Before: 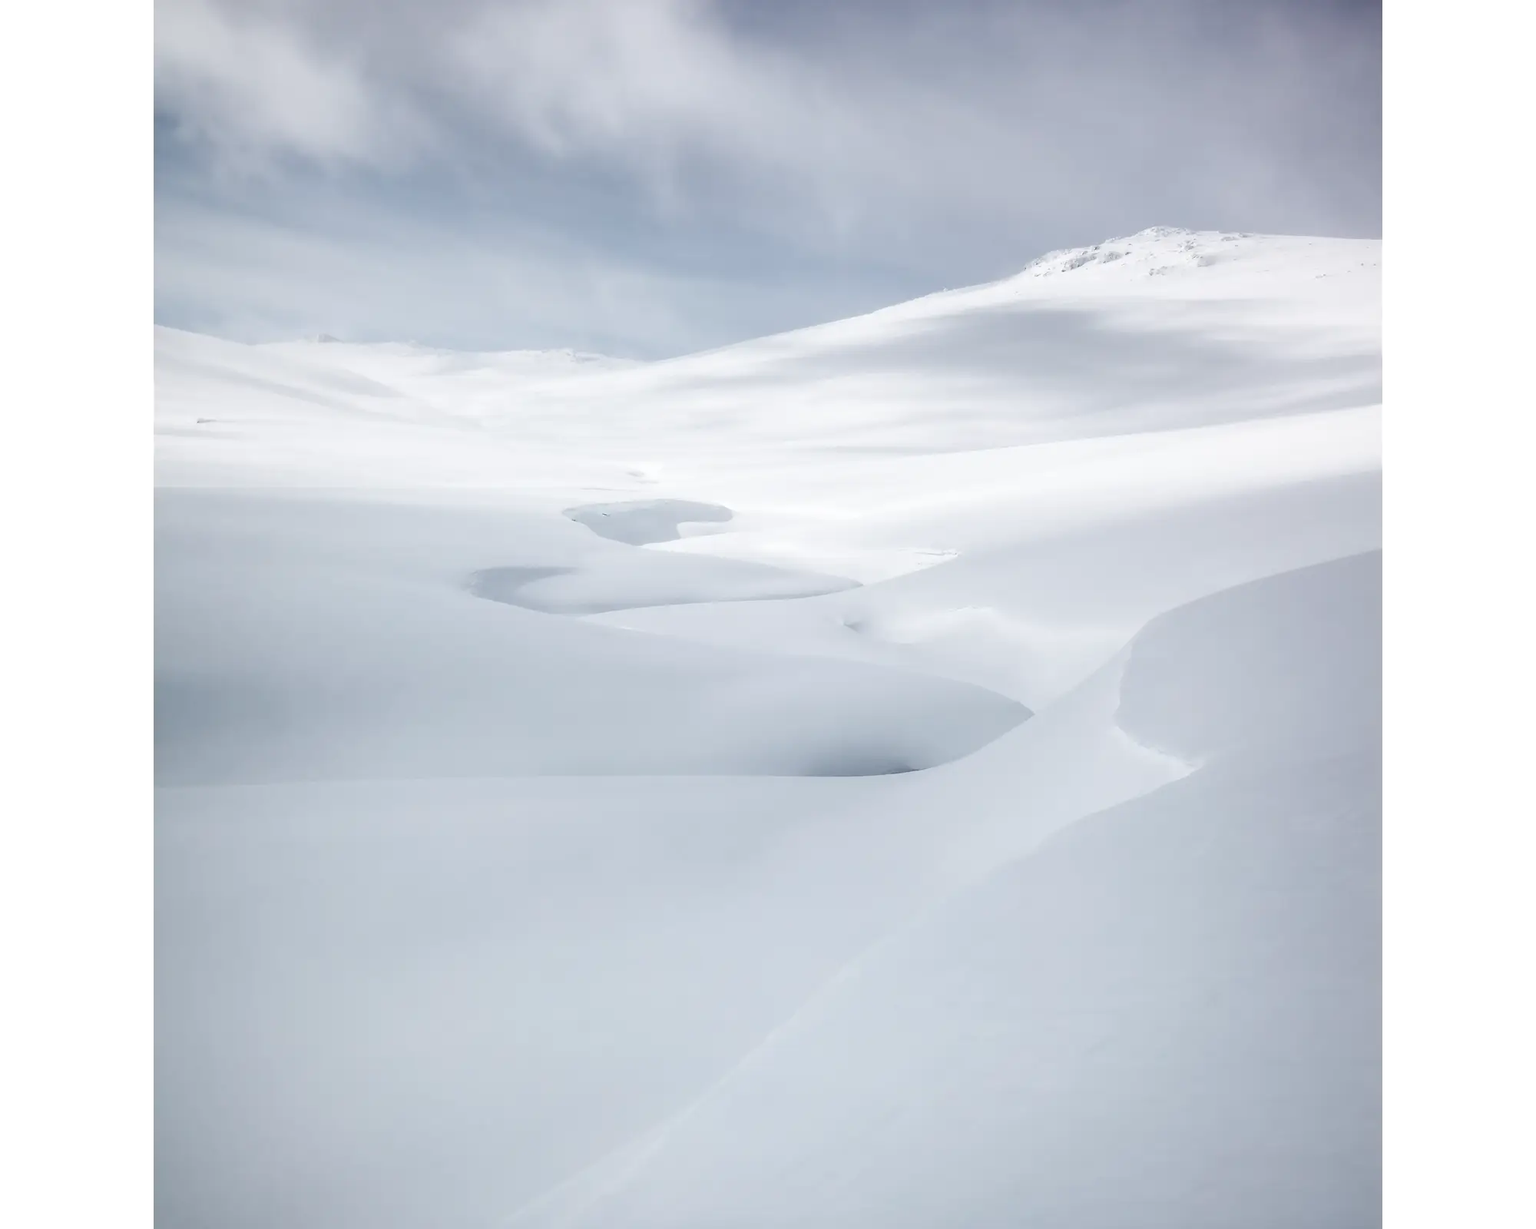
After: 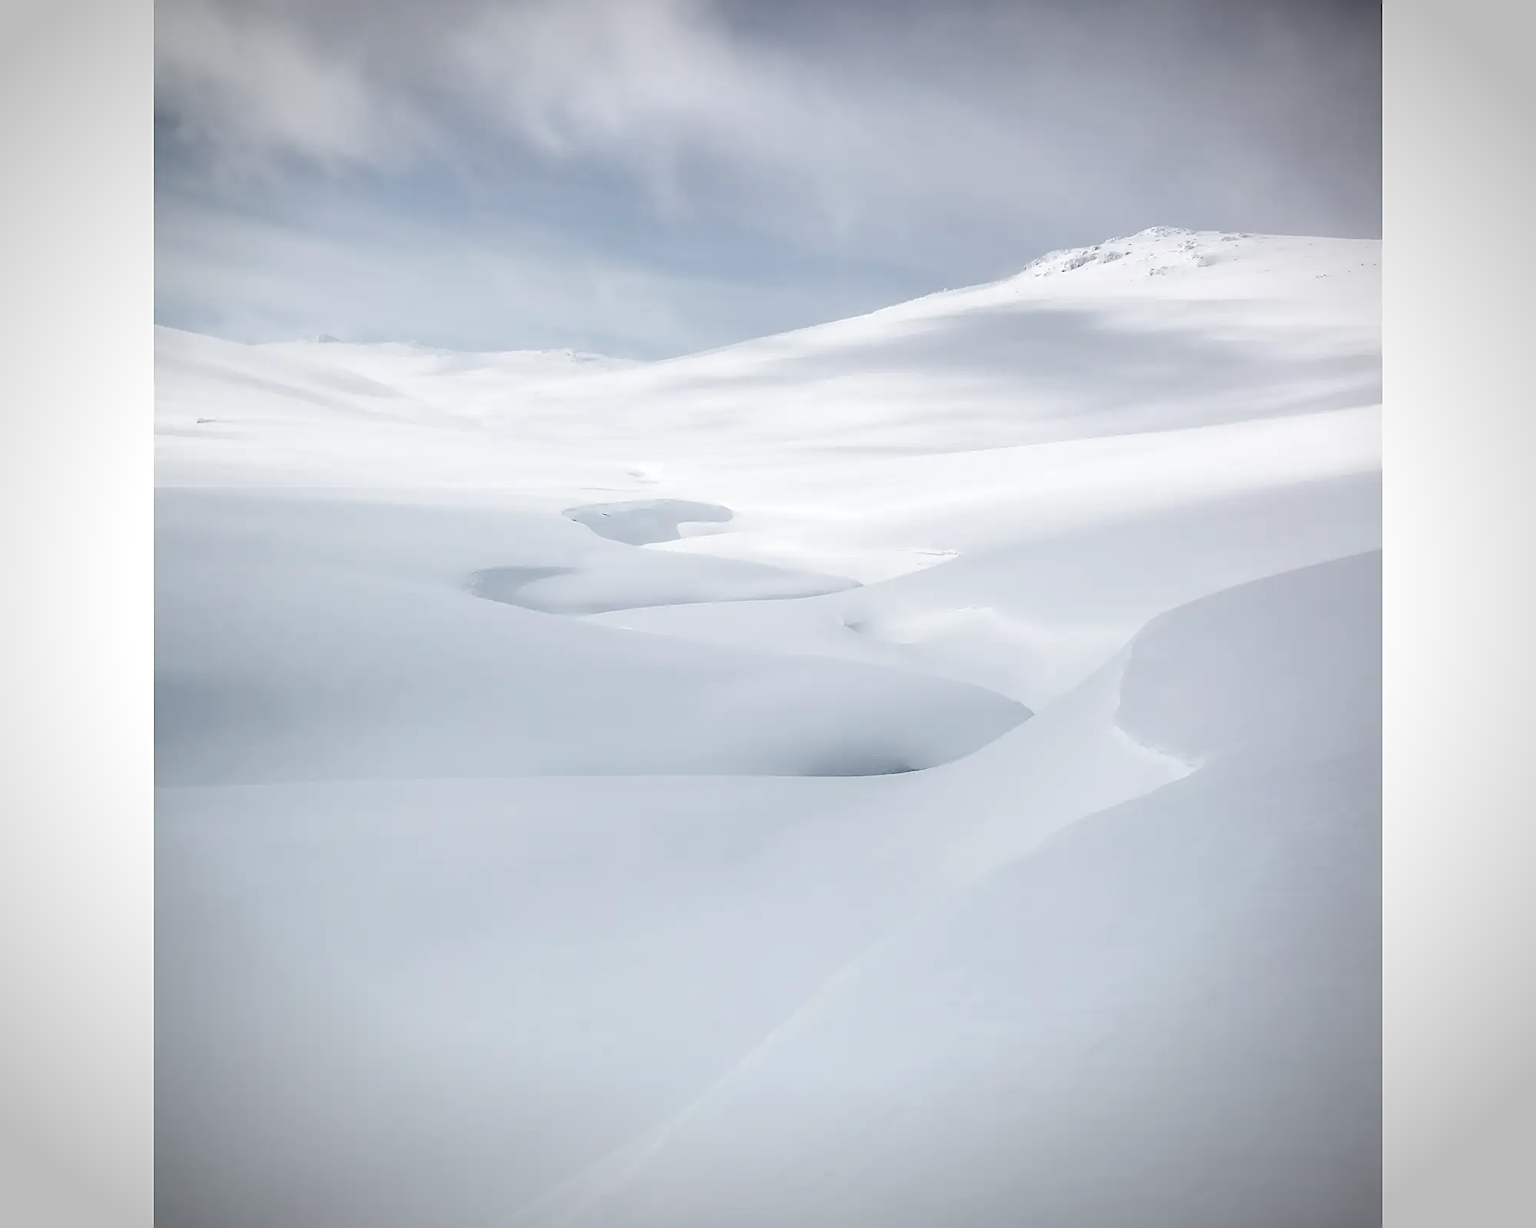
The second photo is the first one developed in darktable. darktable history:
sharpen: on, module defaults
vignetting: center (-0.032, -0.04), automatic ratio true
